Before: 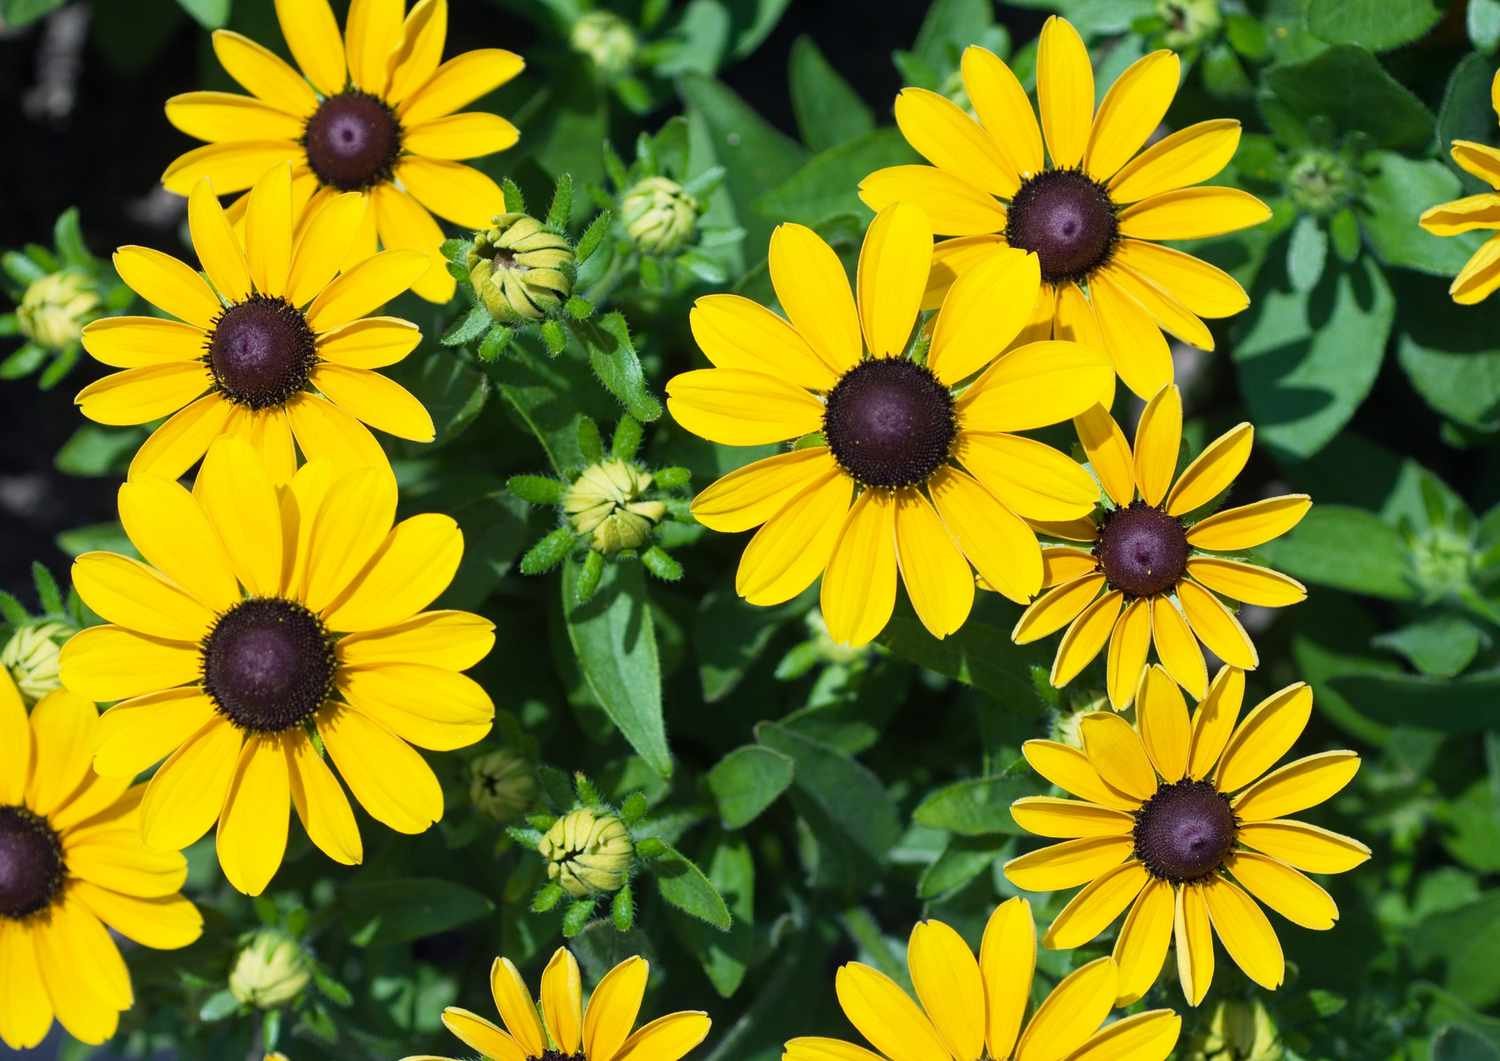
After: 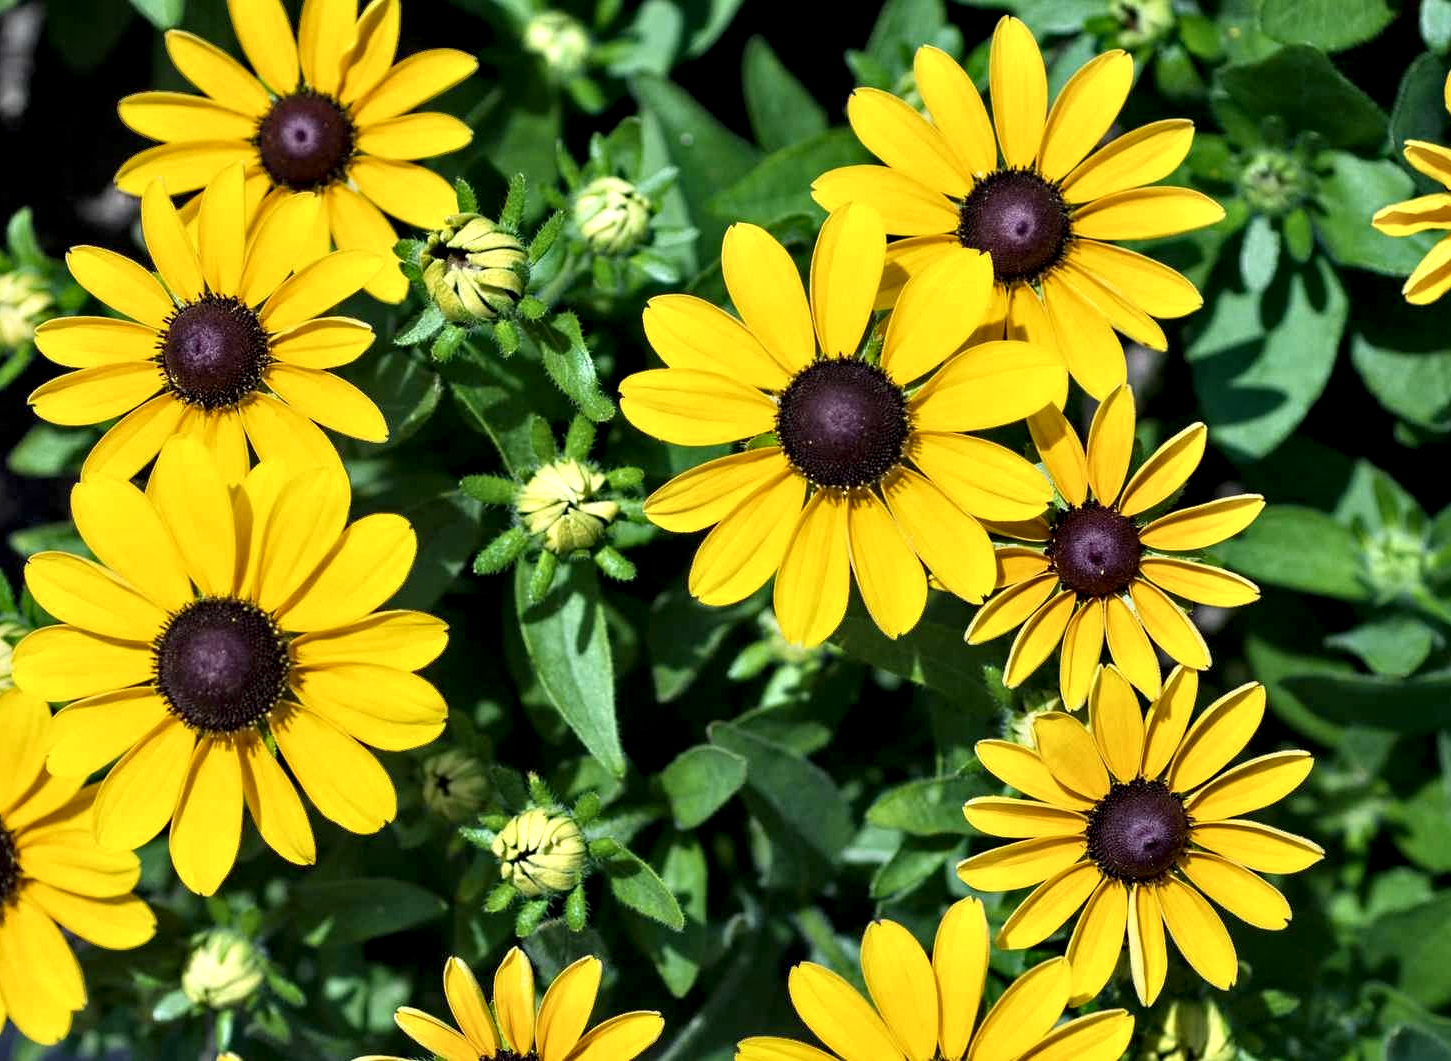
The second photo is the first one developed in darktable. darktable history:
crop and rotate: left 3.238%
contrast equalizer: y [[0.601, 0.6, 0.598, 0.598, 0.6, 0.601], [0.5 ×6], [0.5 ×6], [0 ×6], [0 ×6]]
